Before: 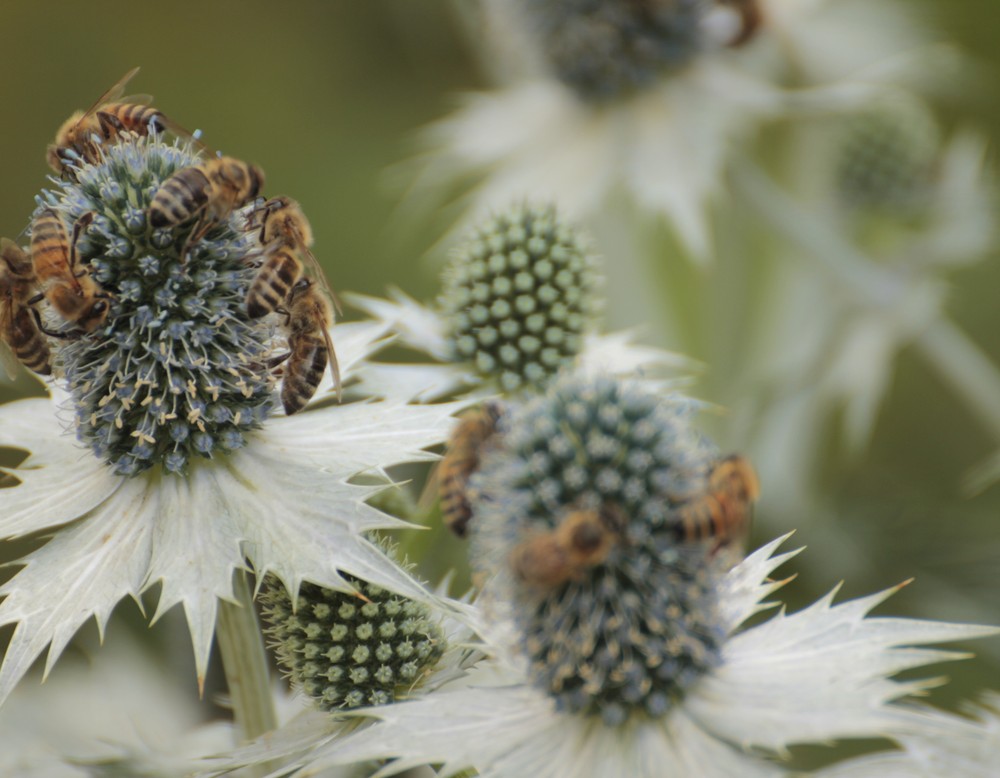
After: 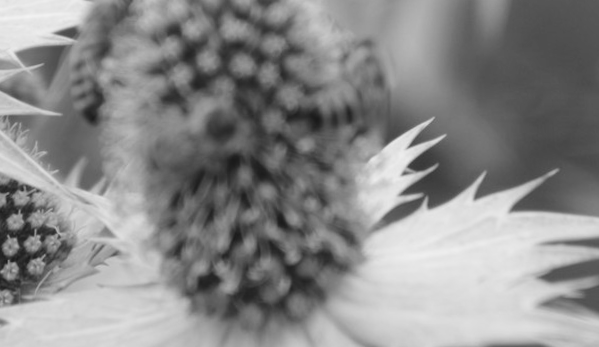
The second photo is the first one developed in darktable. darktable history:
crop and rotate: left 35.509%, top 50.238%, bottom 4.934%
tone curve: curves: ch0 [(0, 0.036) (0.119, 0.115) (0.466, 0.498) (0.715, 0.767) (0.817, 0.865) (1, 0.998)]; ch1 [(0, 0) (0.377, 0.424) (0.442, 0.491) (0.487, 0.498) (0.514, 0.512) (0.536, 0.577) (0.66, 0.724) (1, 1)]; ch2 [(0, 0) (0.38, 0.405) (0.463, 0.443) (0.492, 0.486) (0.526, 0.541) (0.578, 0.598) (1, 1)], color space Lab, independent channels, preserve colors none
monochrome: on, module defaults
rotate and perspective: rotation 0.215°, lens shift (vertical) -0.139, crop left 0.069, crop right 0.939, crop top 0.002, crop bottom 0.996
